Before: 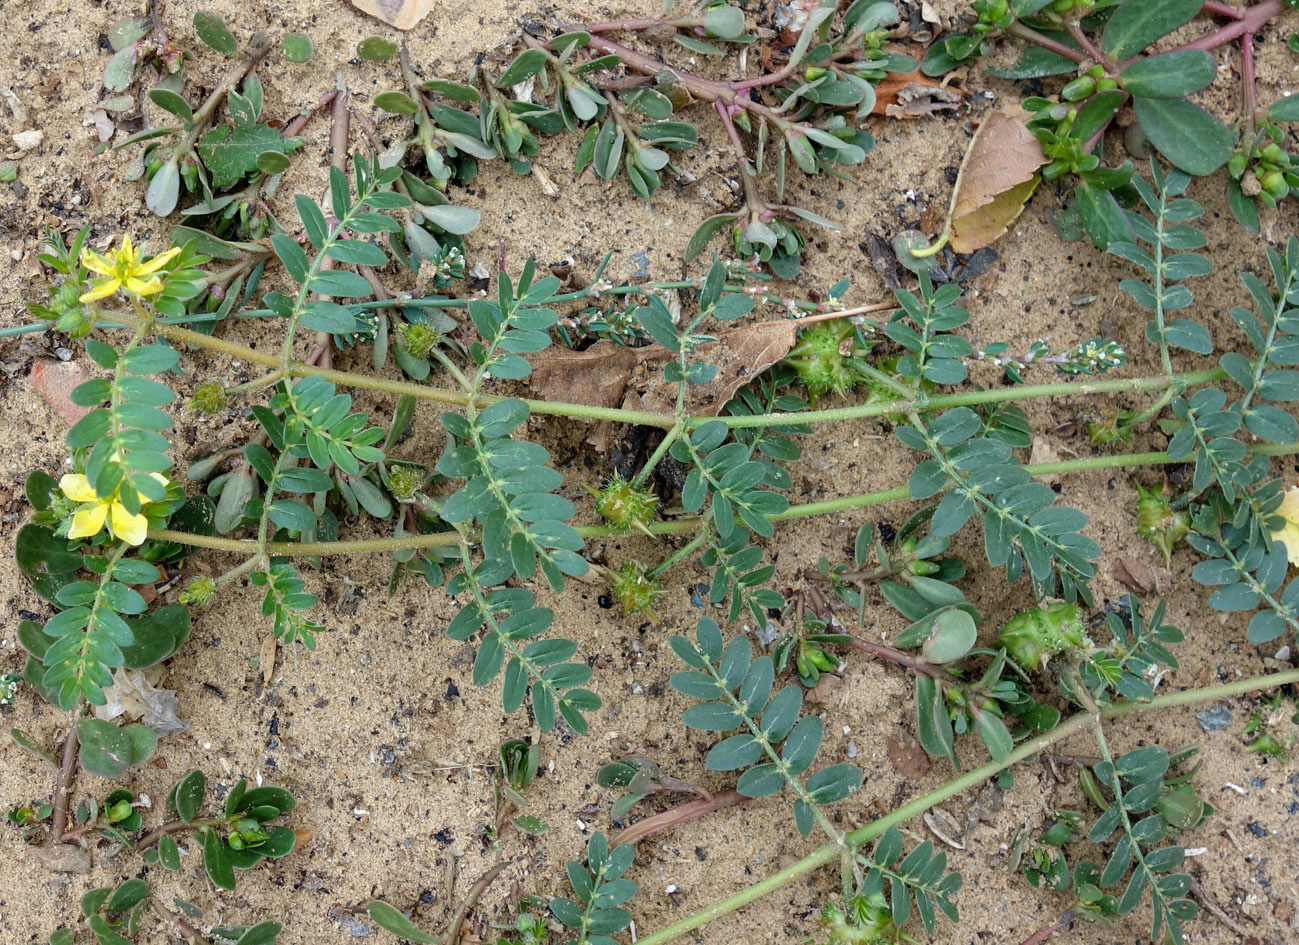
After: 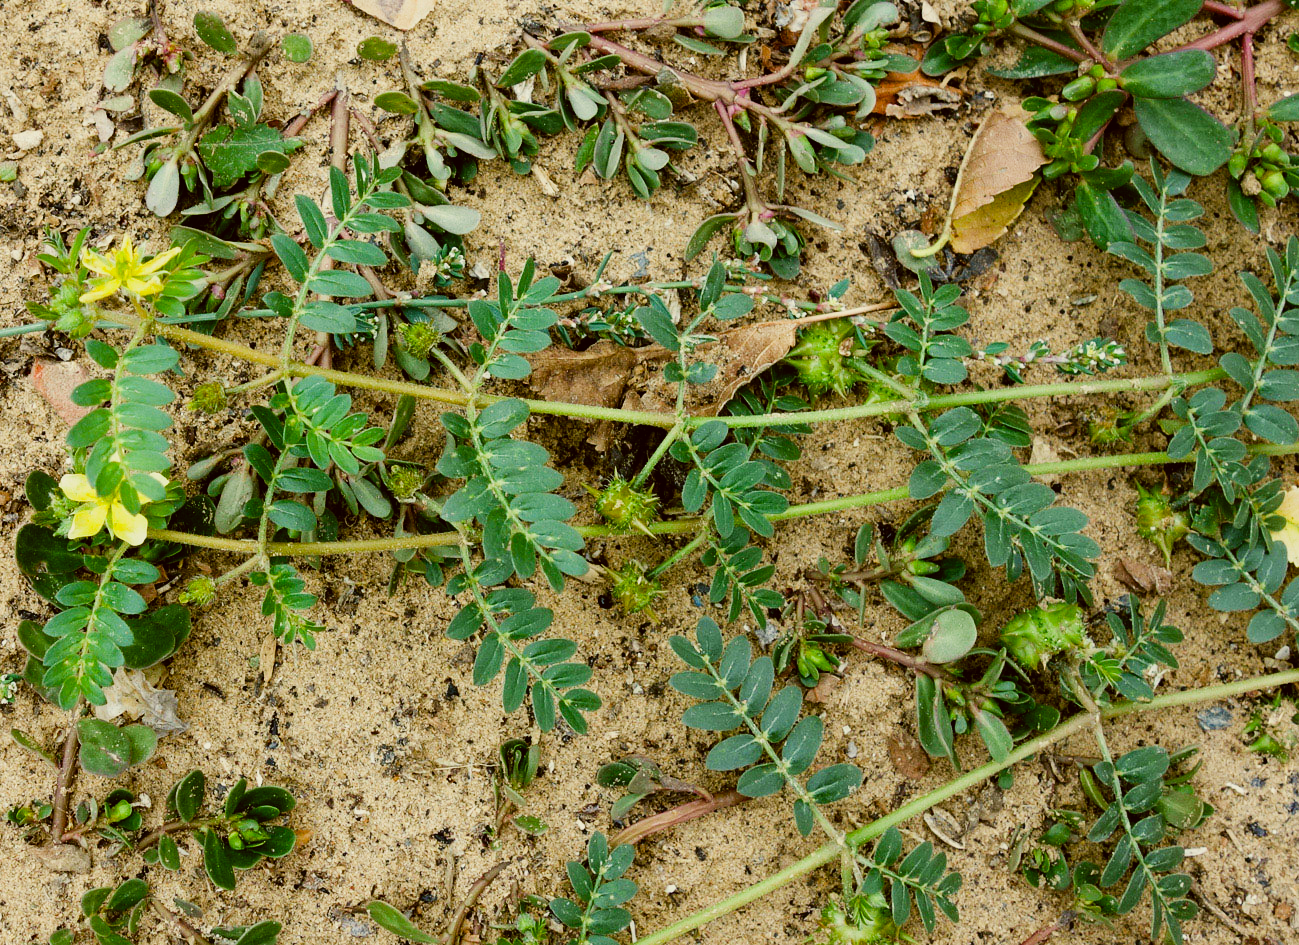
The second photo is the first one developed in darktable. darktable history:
color correction: highlights a* -1.43, highlights b* 10.12, shadows a* 0.395, shadows b* 19.35
sigmoid: contrast 1.8
